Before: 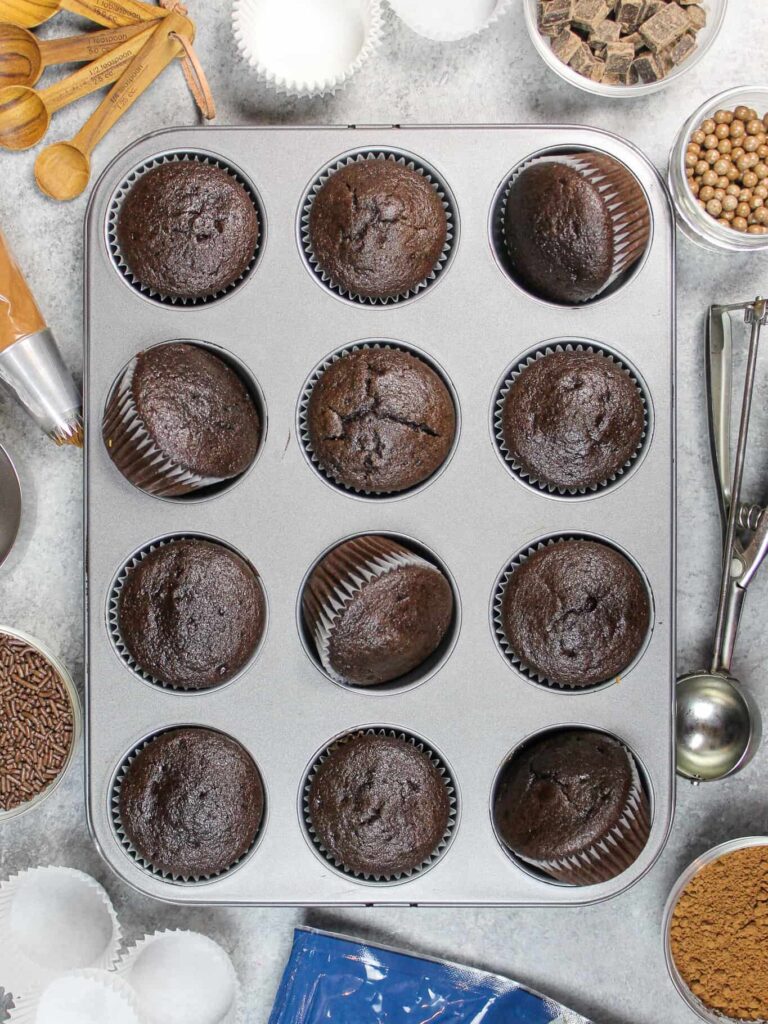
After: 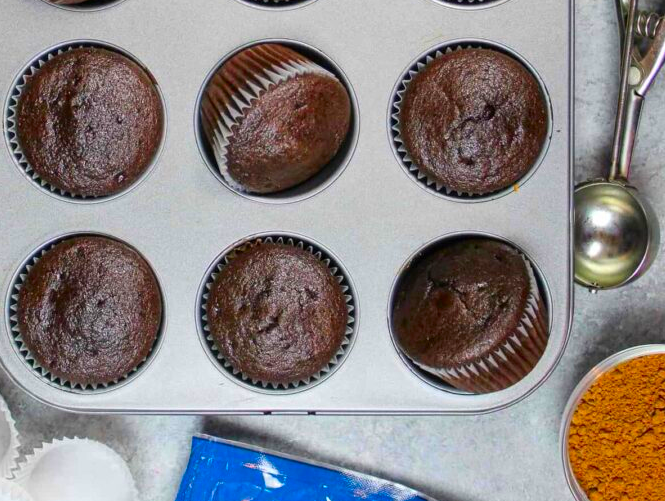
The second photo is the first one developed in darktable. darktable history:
crop and rotate: left 13.306%, top 48.129%, bottom 2.928%
color correction: saturation 1.8
